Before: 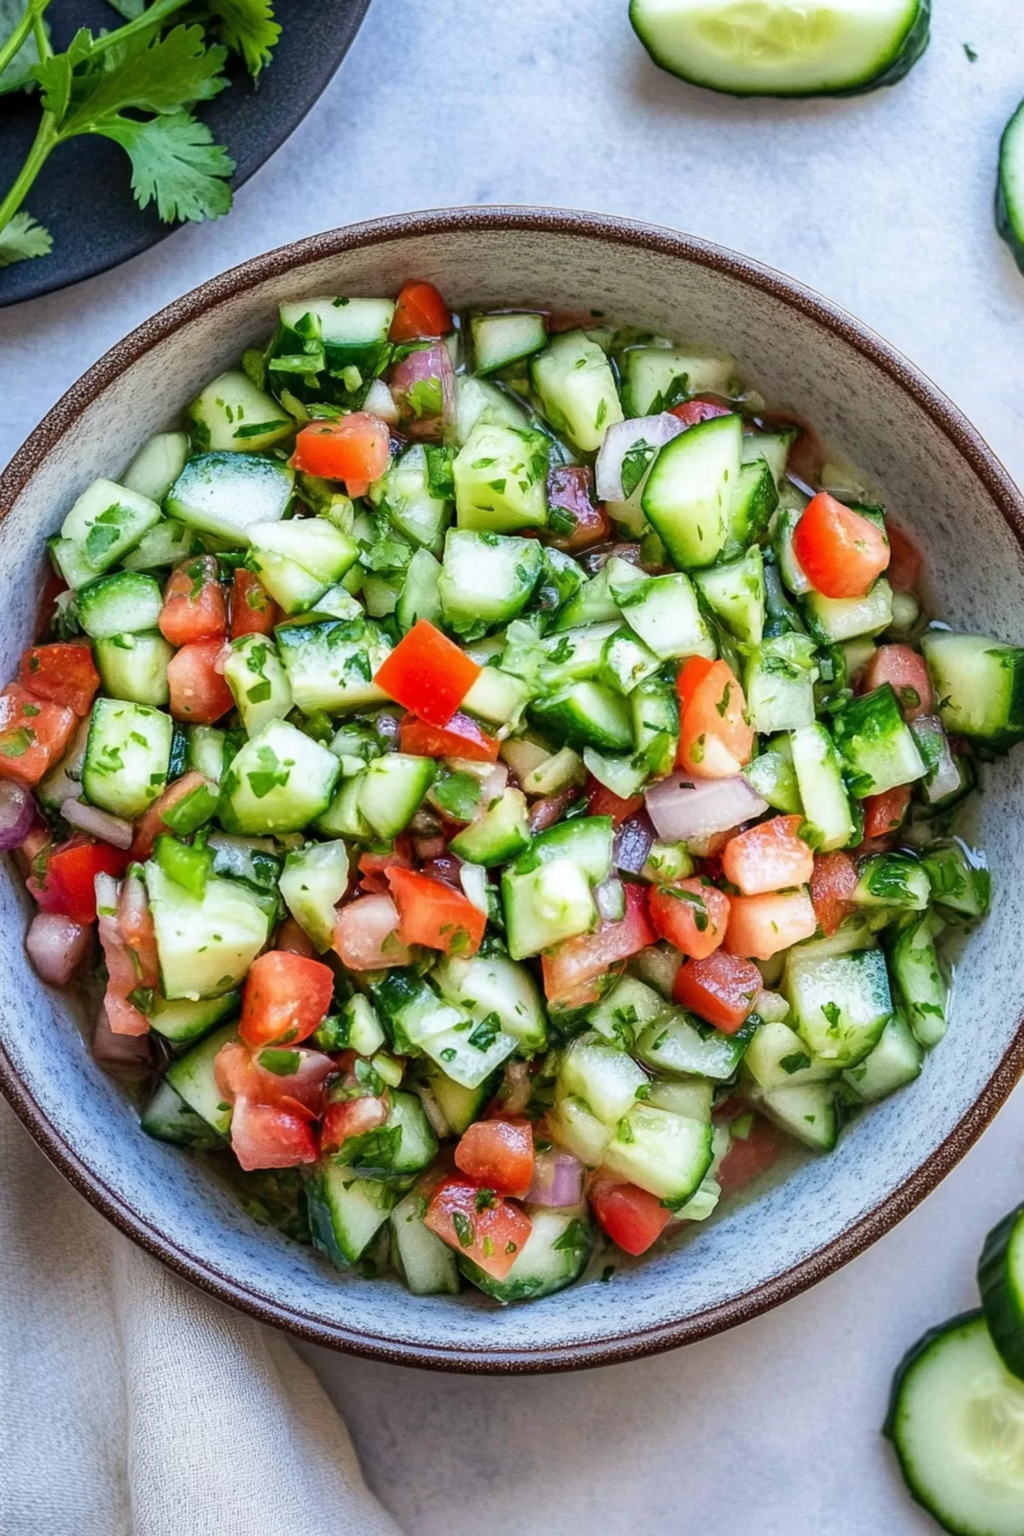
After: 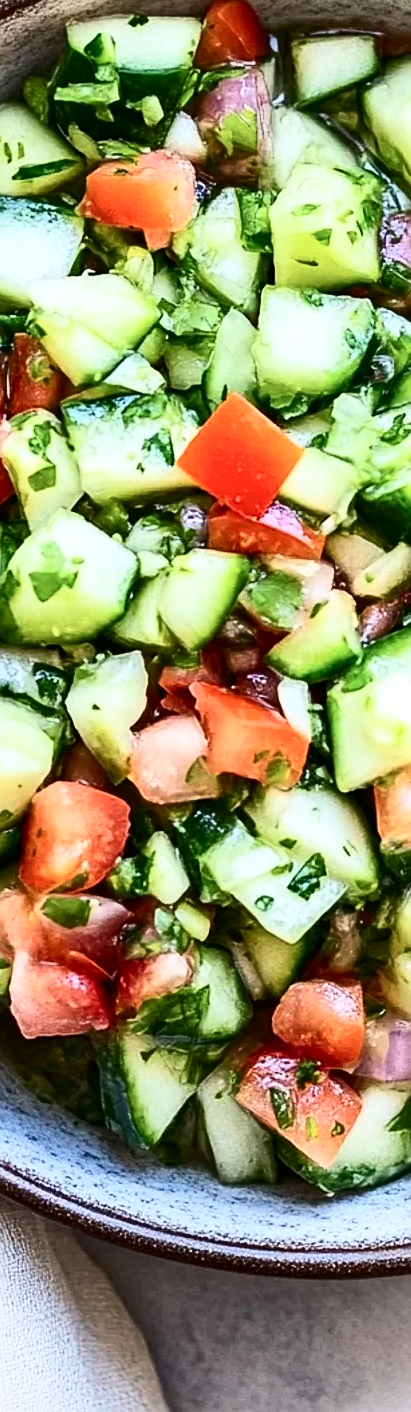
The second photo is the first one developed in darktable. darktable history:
contrast brightness saturation: contrast 0.391, brightness 0.108
sharpen: on, module defaults
crop and rotate: left 21.752%, top 18.548%, right 43.931%, bottom 2.996%
